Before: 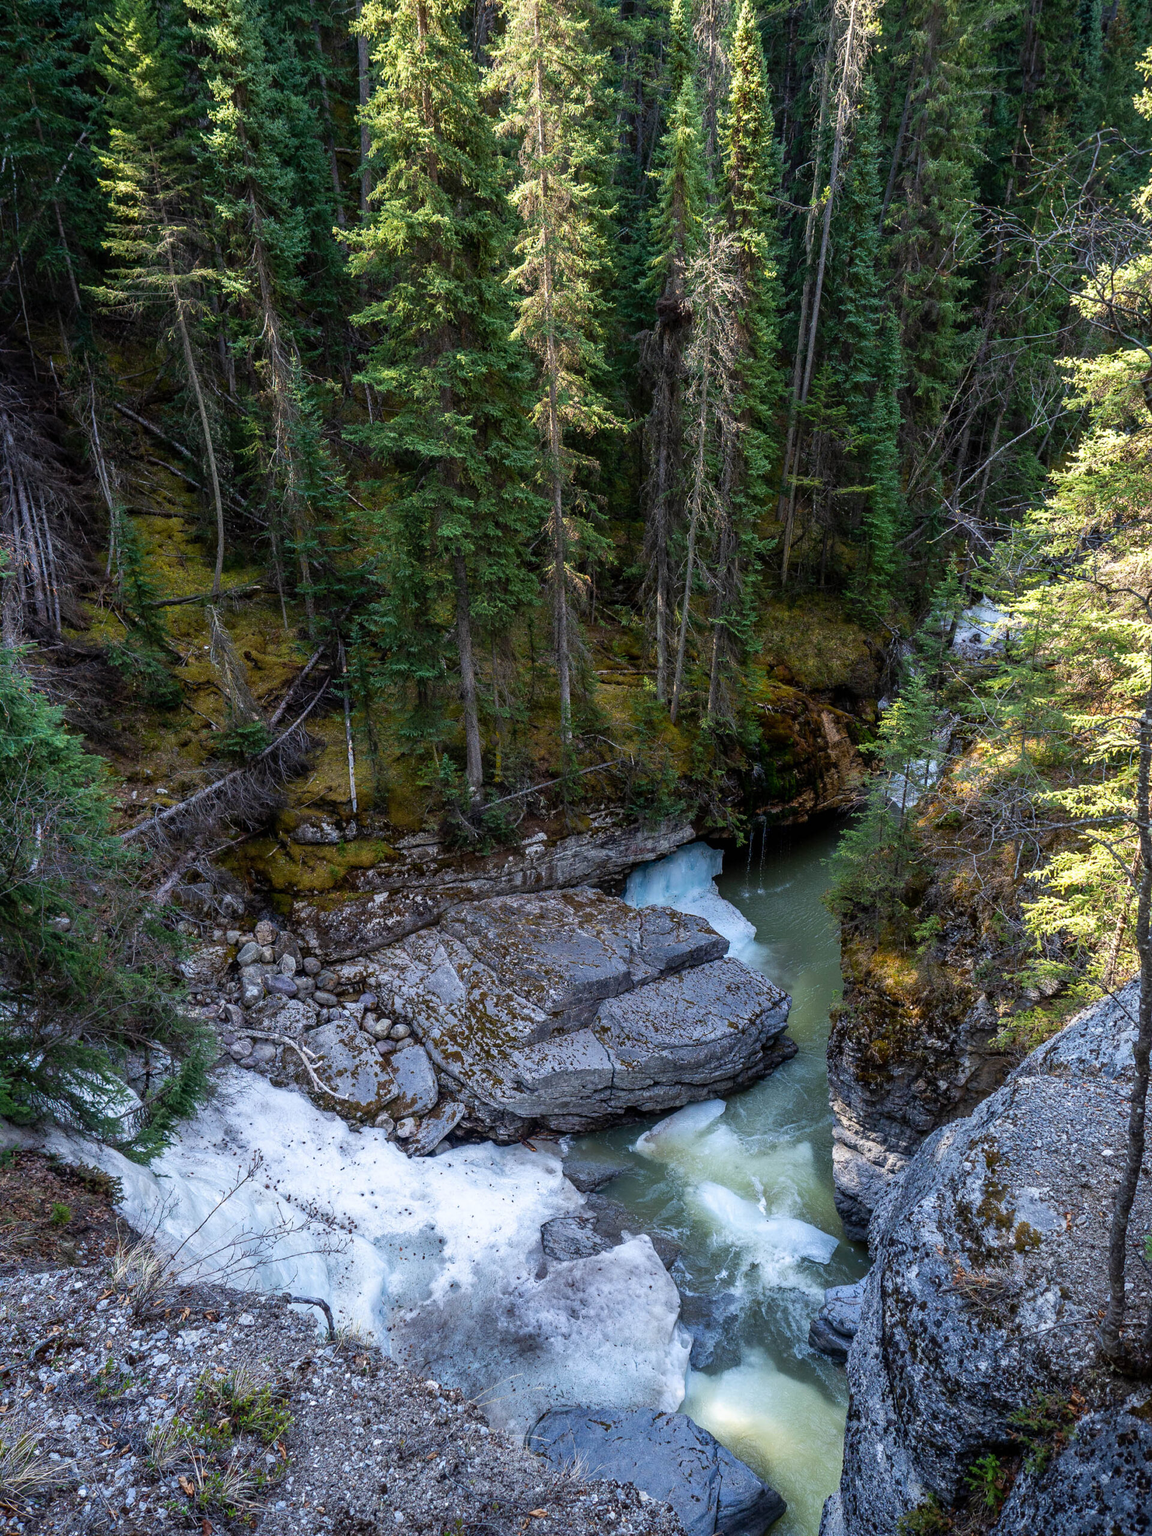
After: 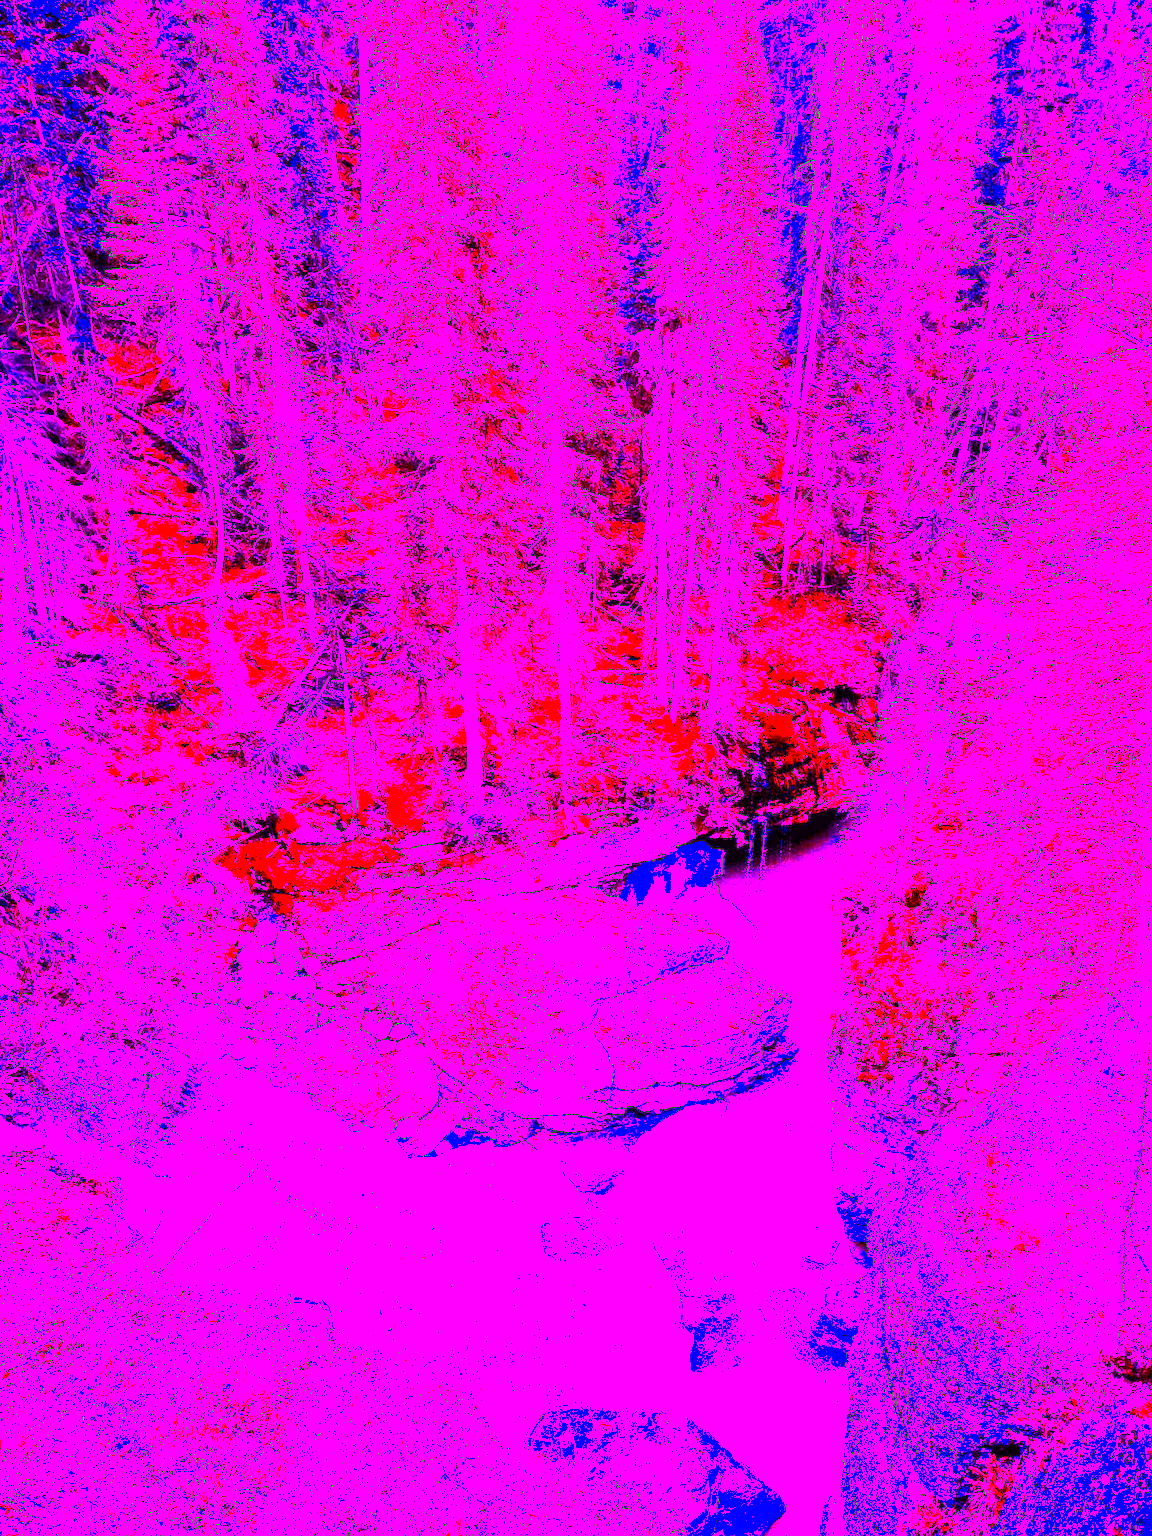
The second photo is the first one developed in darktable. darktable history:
white balance: red 8, blue 8
exposure: exposure 0.178 EV, compensate exposure bias true, compensate highlight preservation false
contrast brightness saturation: contrast 0.13, brightness -0.24, saturation 0.14
color correction: saturation 2.15
